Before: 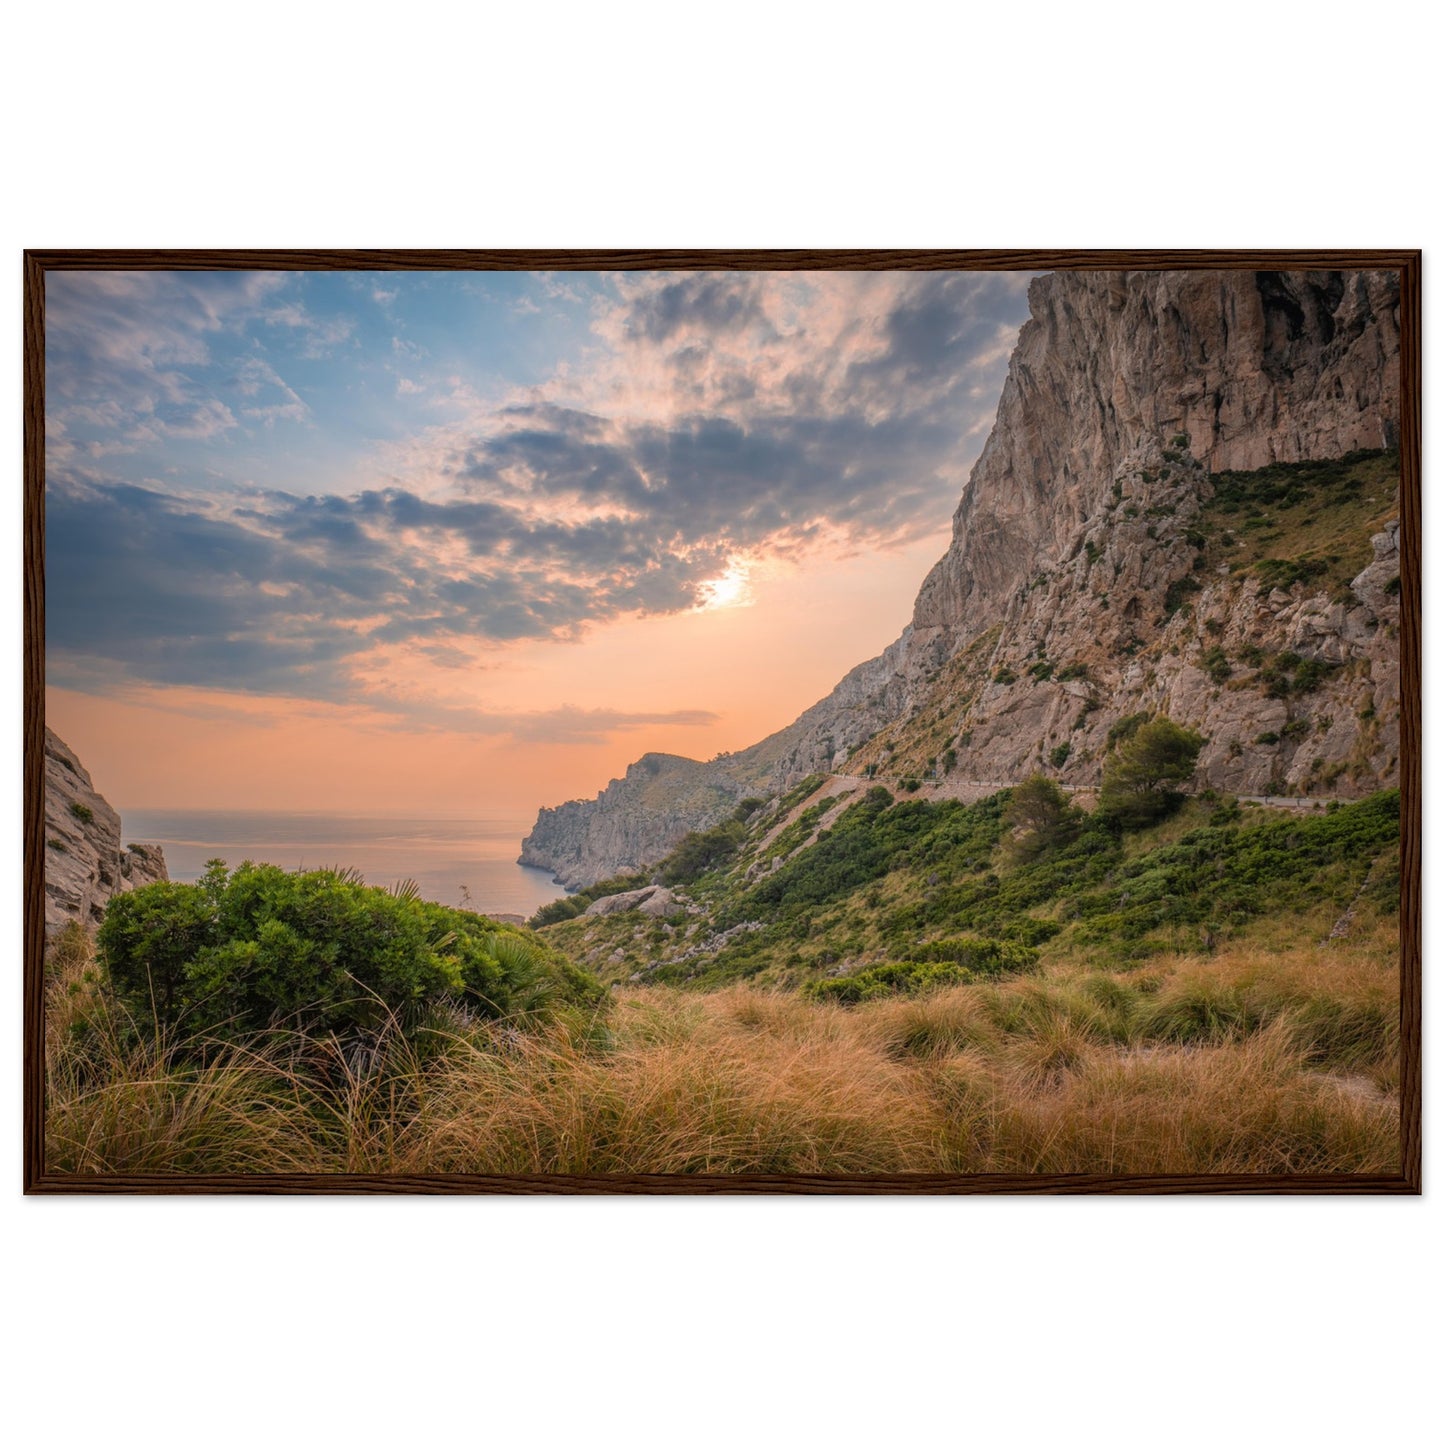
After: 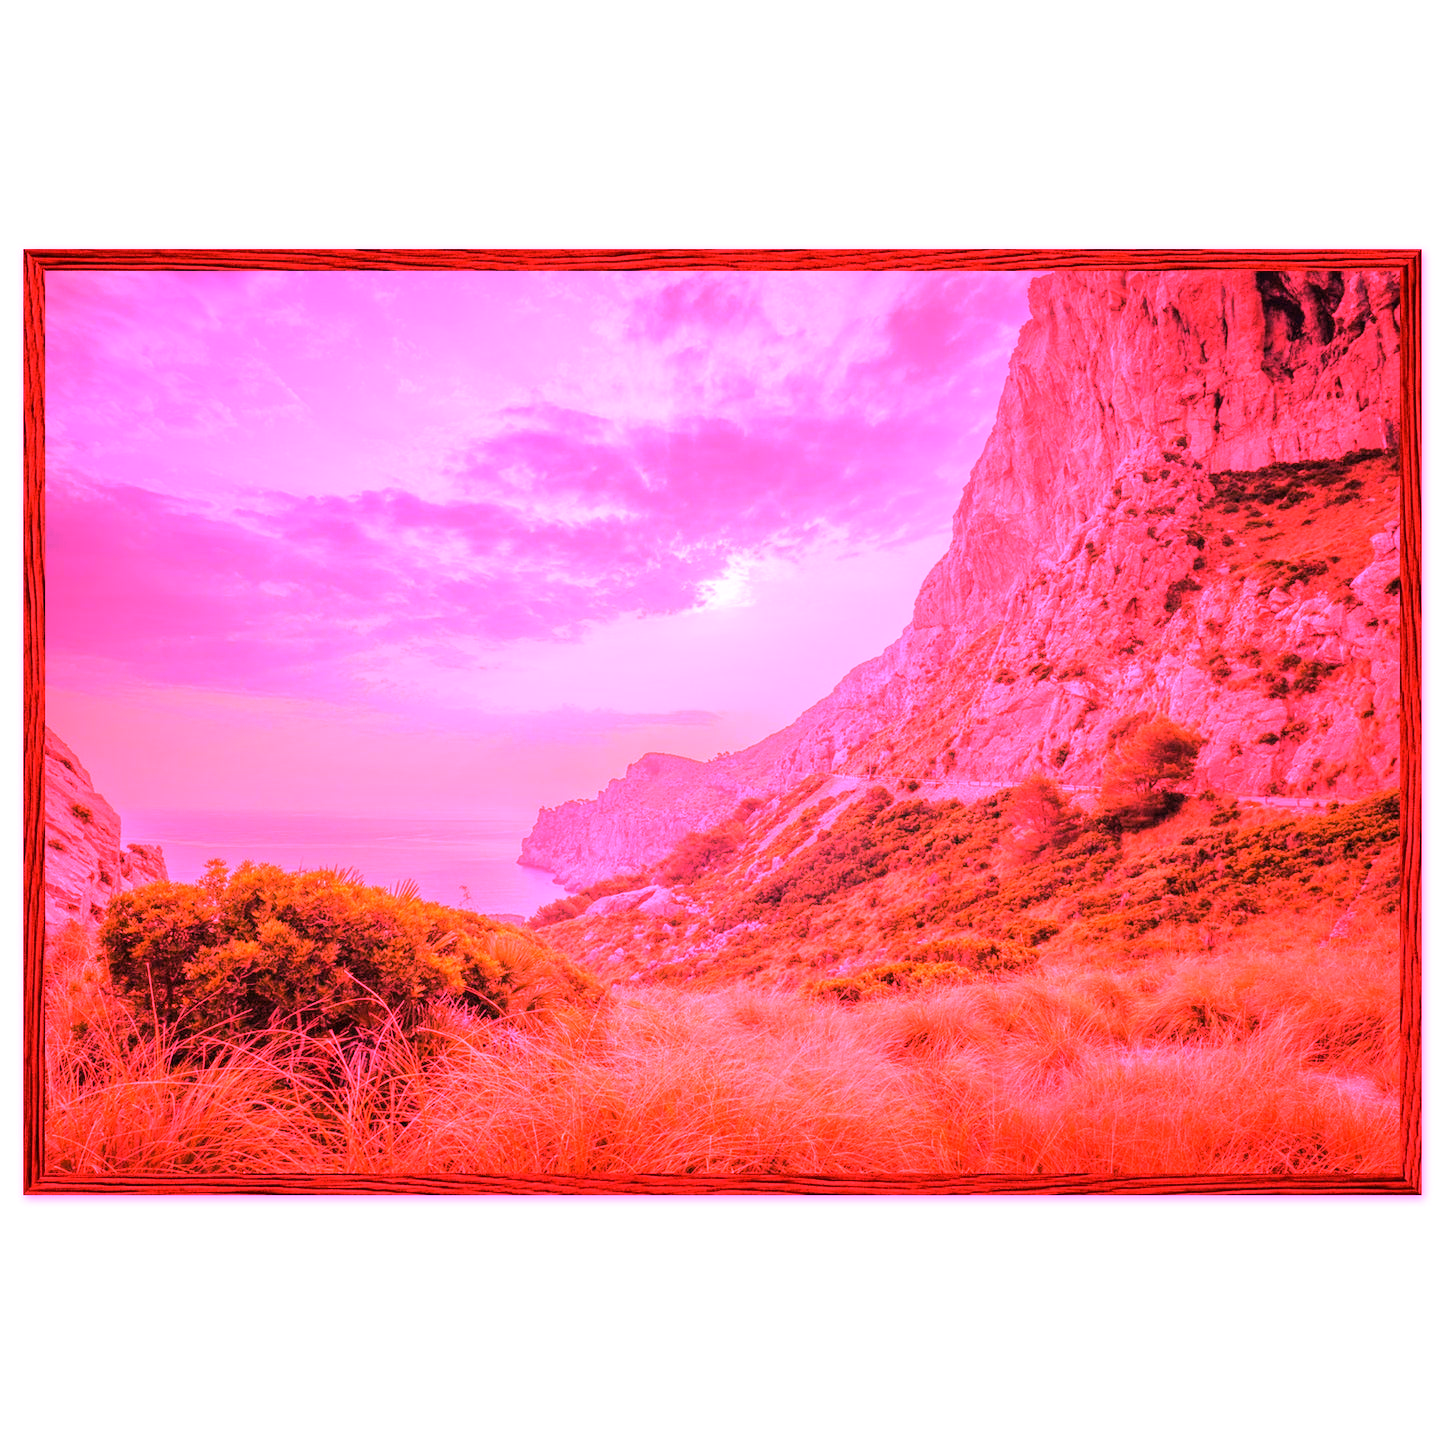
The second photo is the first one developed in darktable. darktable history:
white balance: red 4.26, blue 1.802
